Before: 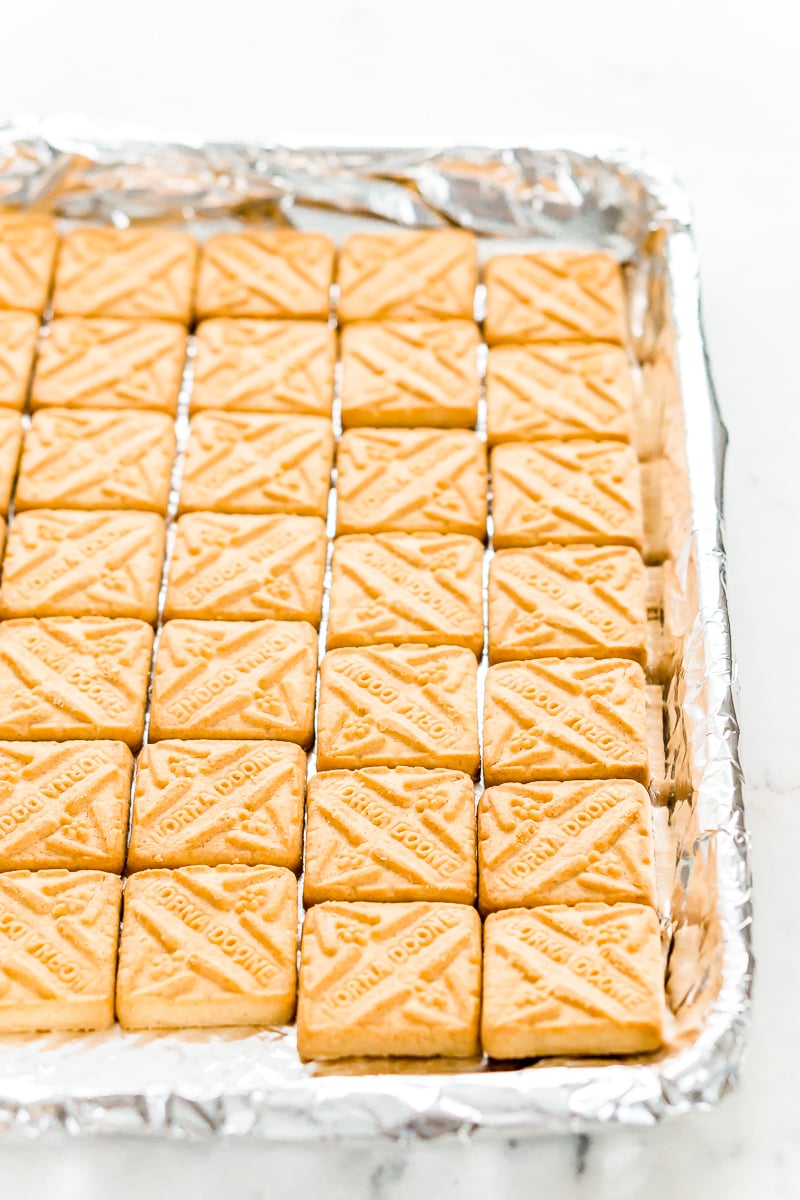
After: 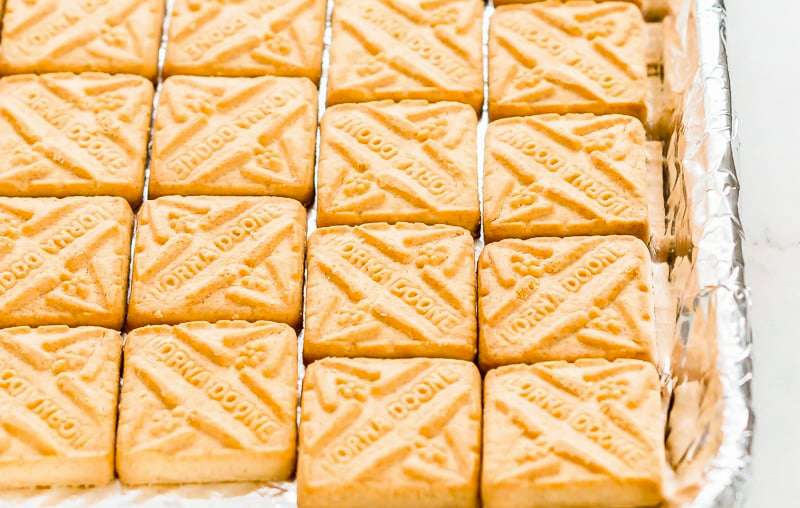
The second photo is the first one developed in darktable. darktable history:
contrast brightness saturation: contrast -0.016, brightness -0.013, saturation 0.032
crop: top 45.386%, bottom 12.232%
